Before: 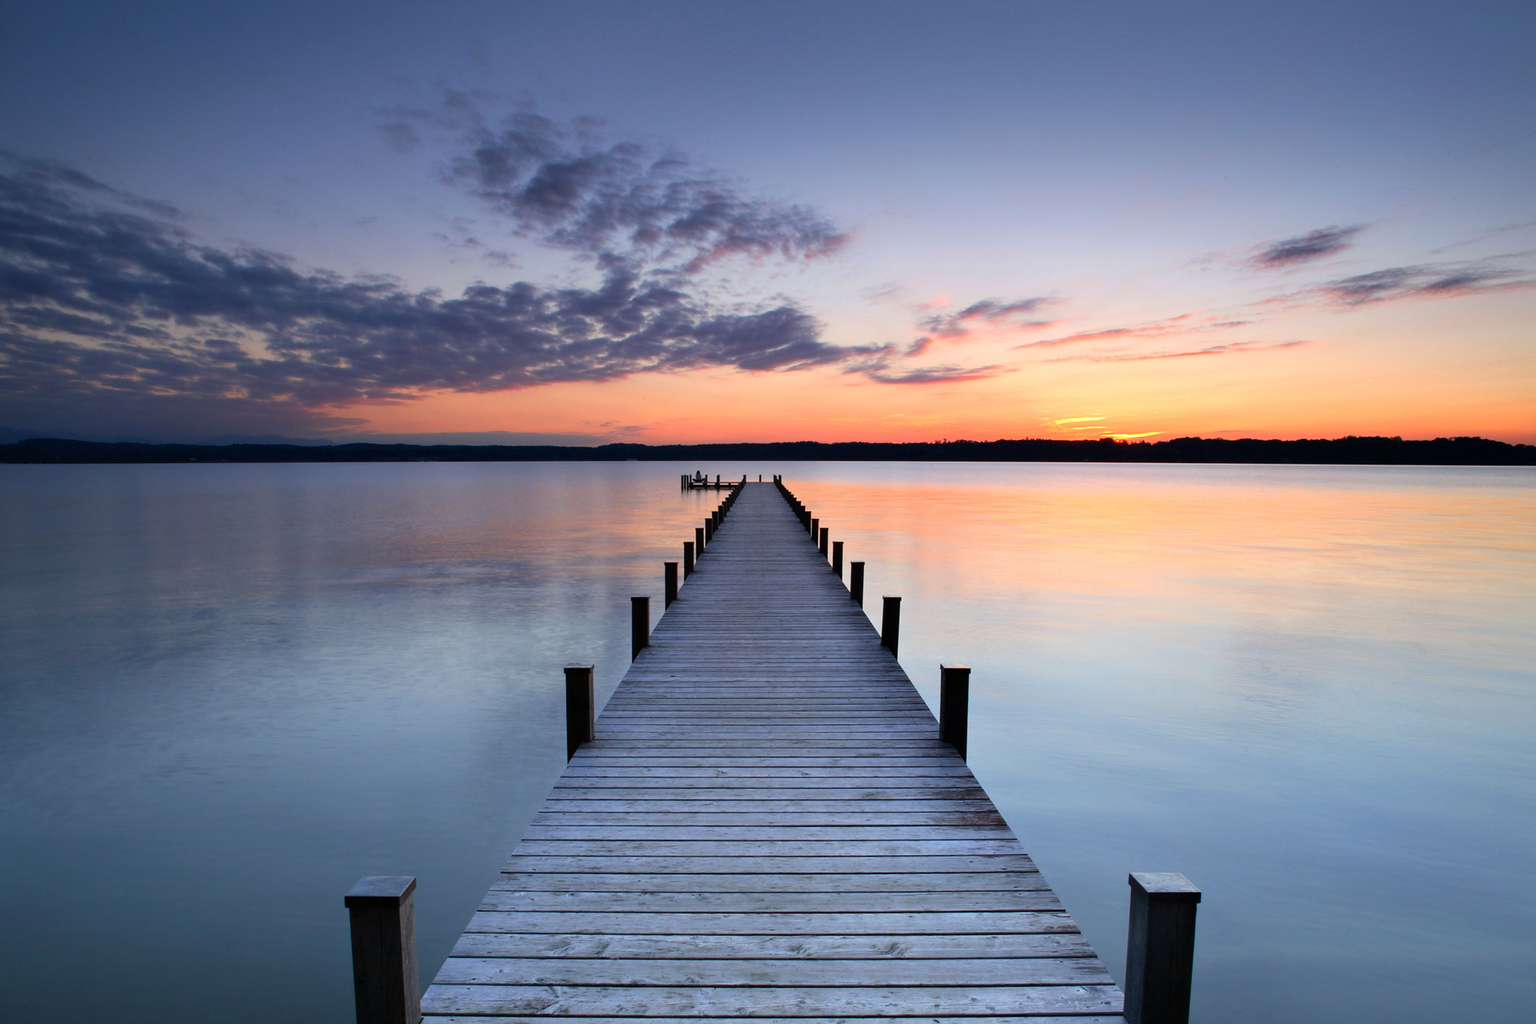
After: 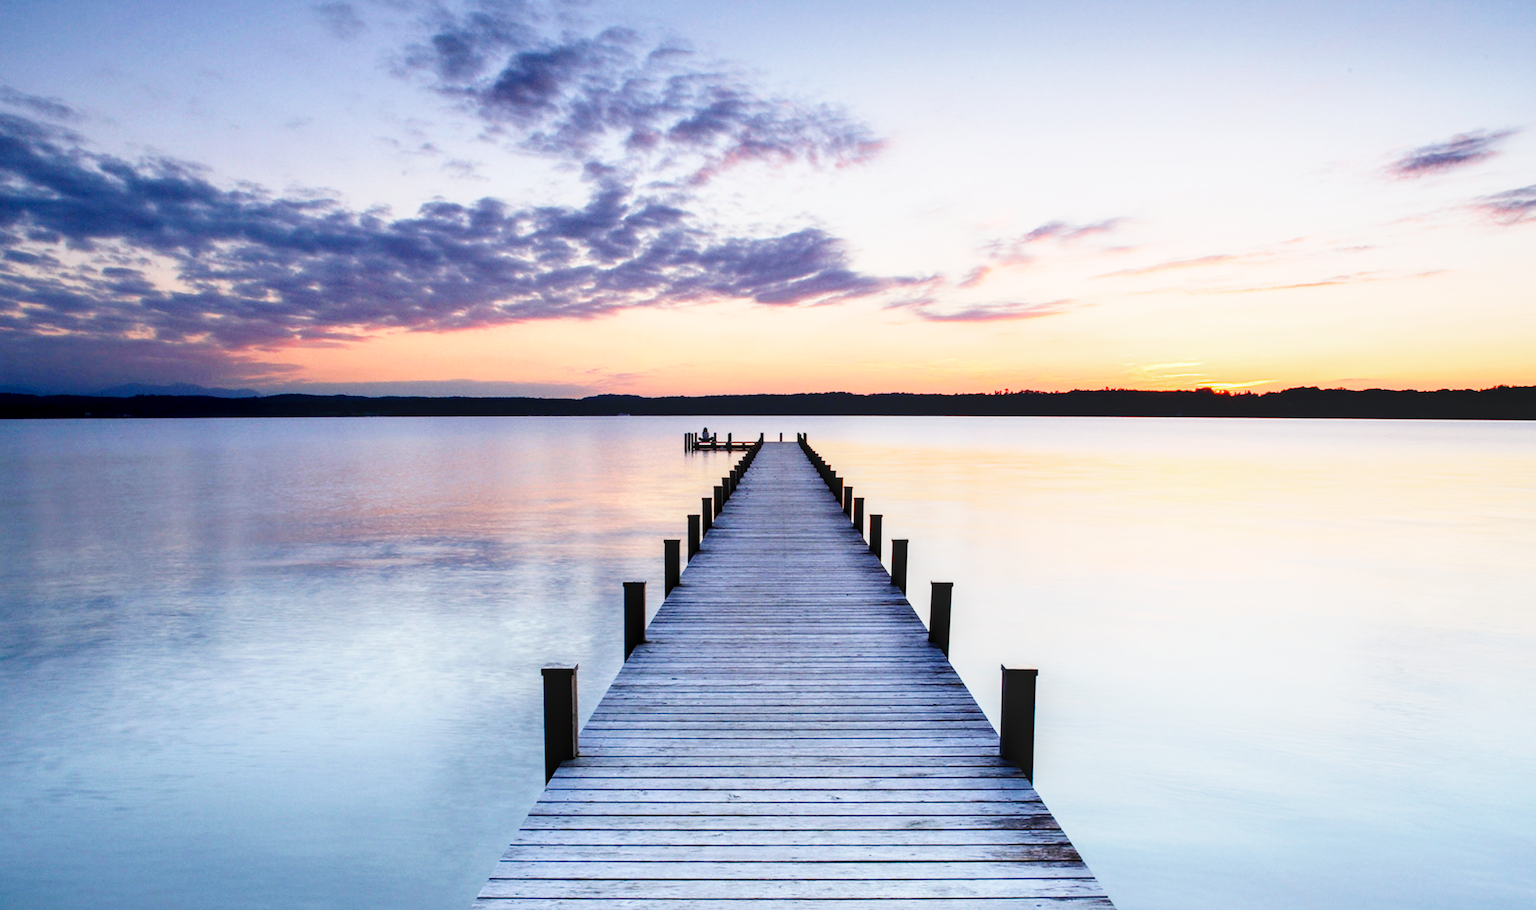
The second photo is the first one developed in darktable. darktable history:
local contrast: on, module defaults
crop: left 7.905%, top 11.797%, right 10.234%, bottom 15.409%
base curve: curves: ch0 [(0, 0) (0, 0.001) (0.001, 0.001) (0.004, 0.002) (0.007, 0.004) (0.015, 0.013) (0.033, 0.045) (0.052, 0.096) (0.075, 0.17) (0.099, 0.241) (0.163, 0.42) (0.219, 0.55) (0.259, 0.616) (0.327, 0.722) (0.365, 0.765) (0.522, 0.873) (0.547, 0.881) (0.689, 0.919) (0.826, 0.952) (1, 1)], preserve colors none
